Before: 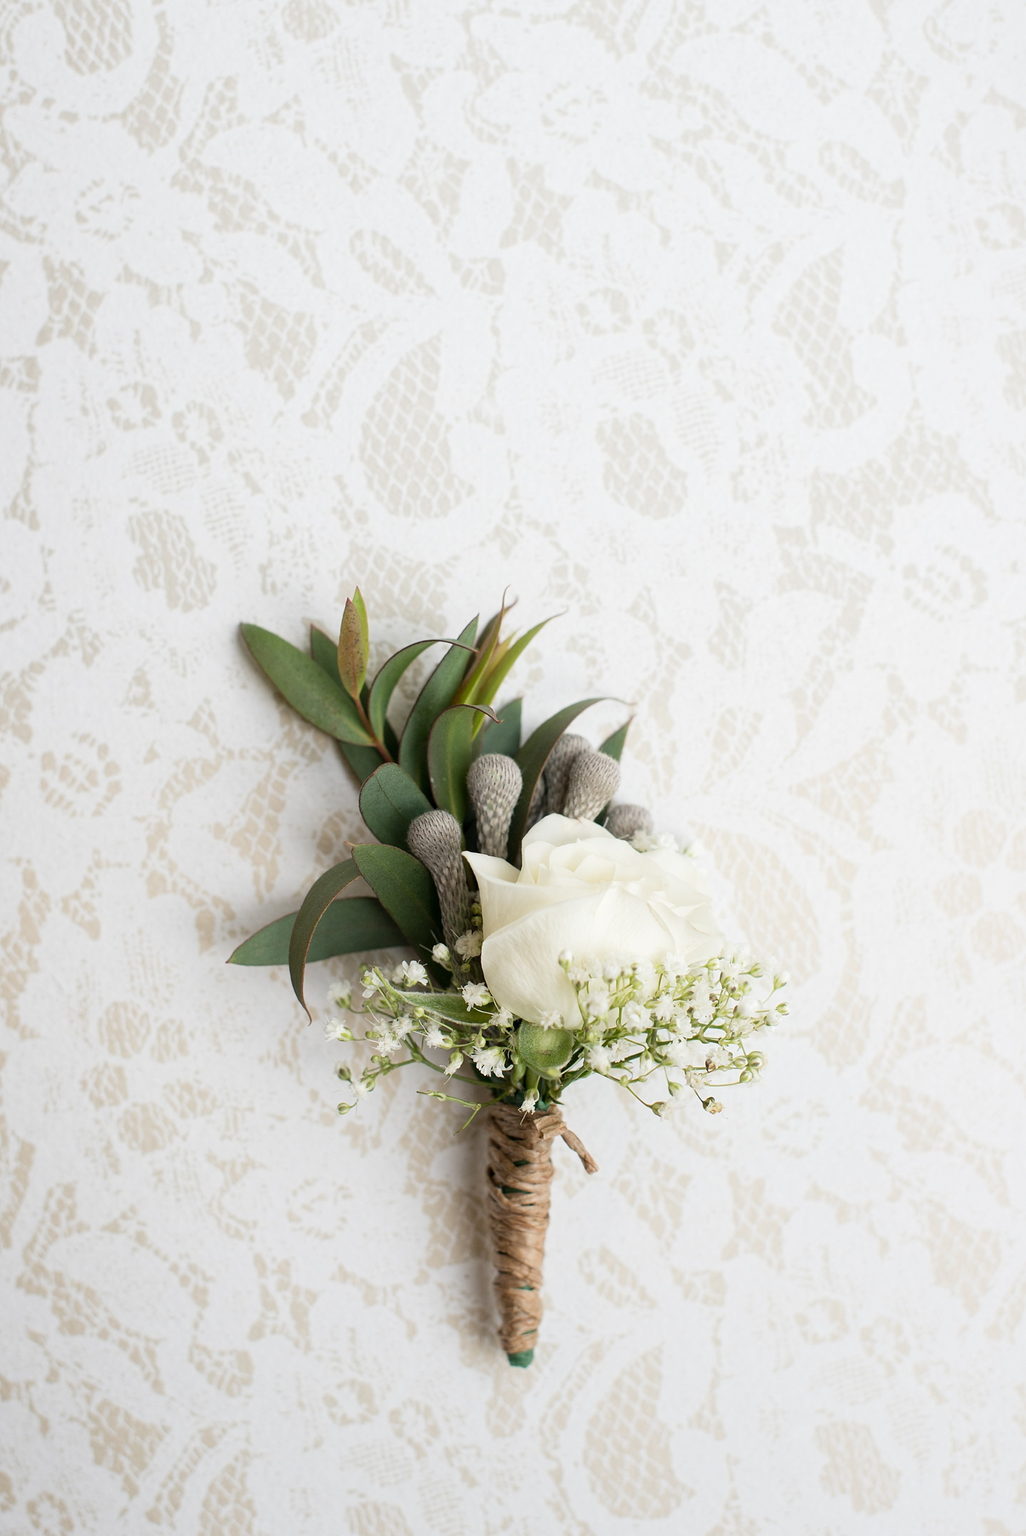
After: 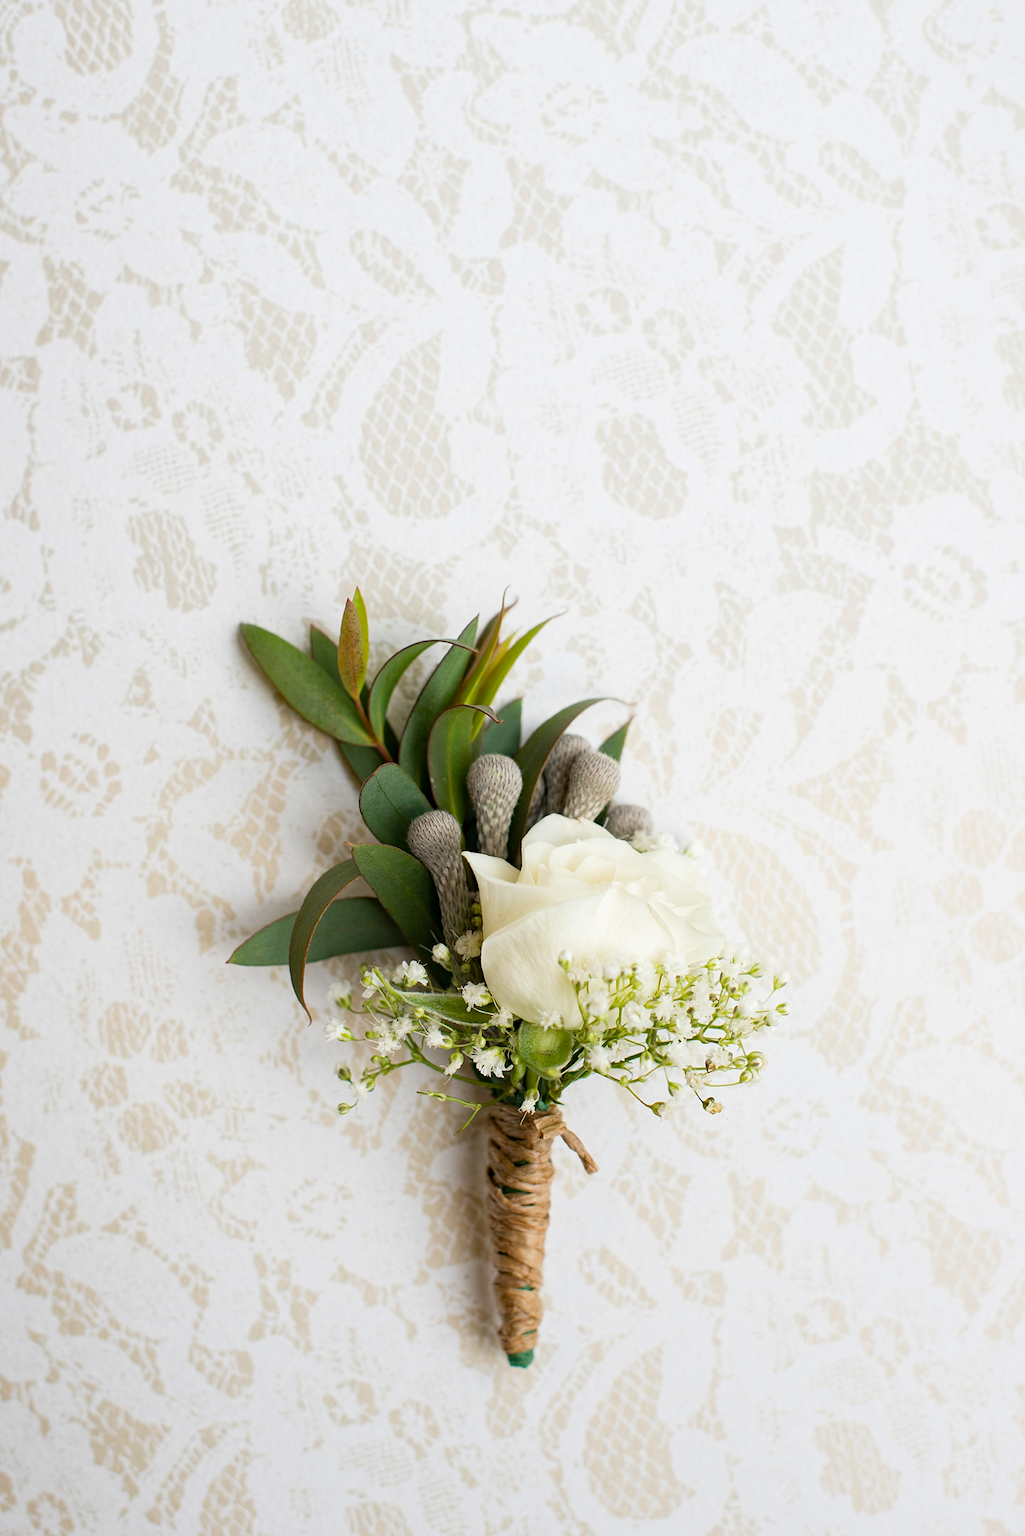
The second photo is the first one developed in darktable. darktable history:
color balance rgb: perceptual saturation grading › global saturation 20%, global vibrance 20%
haze removal: compatibility mode true, adaptive false
